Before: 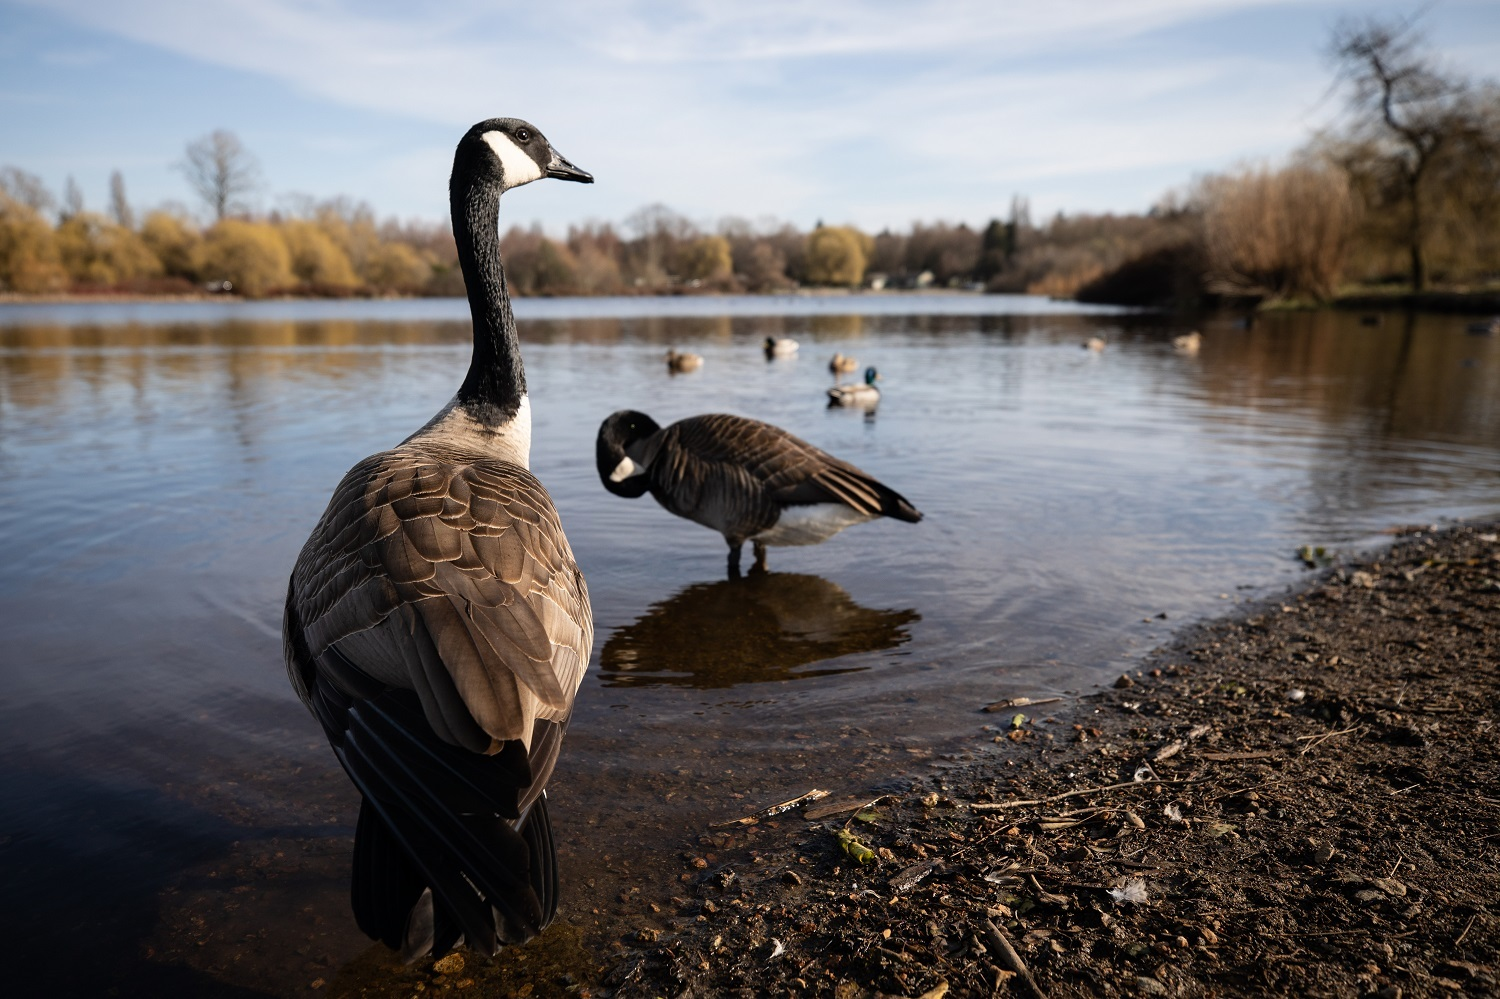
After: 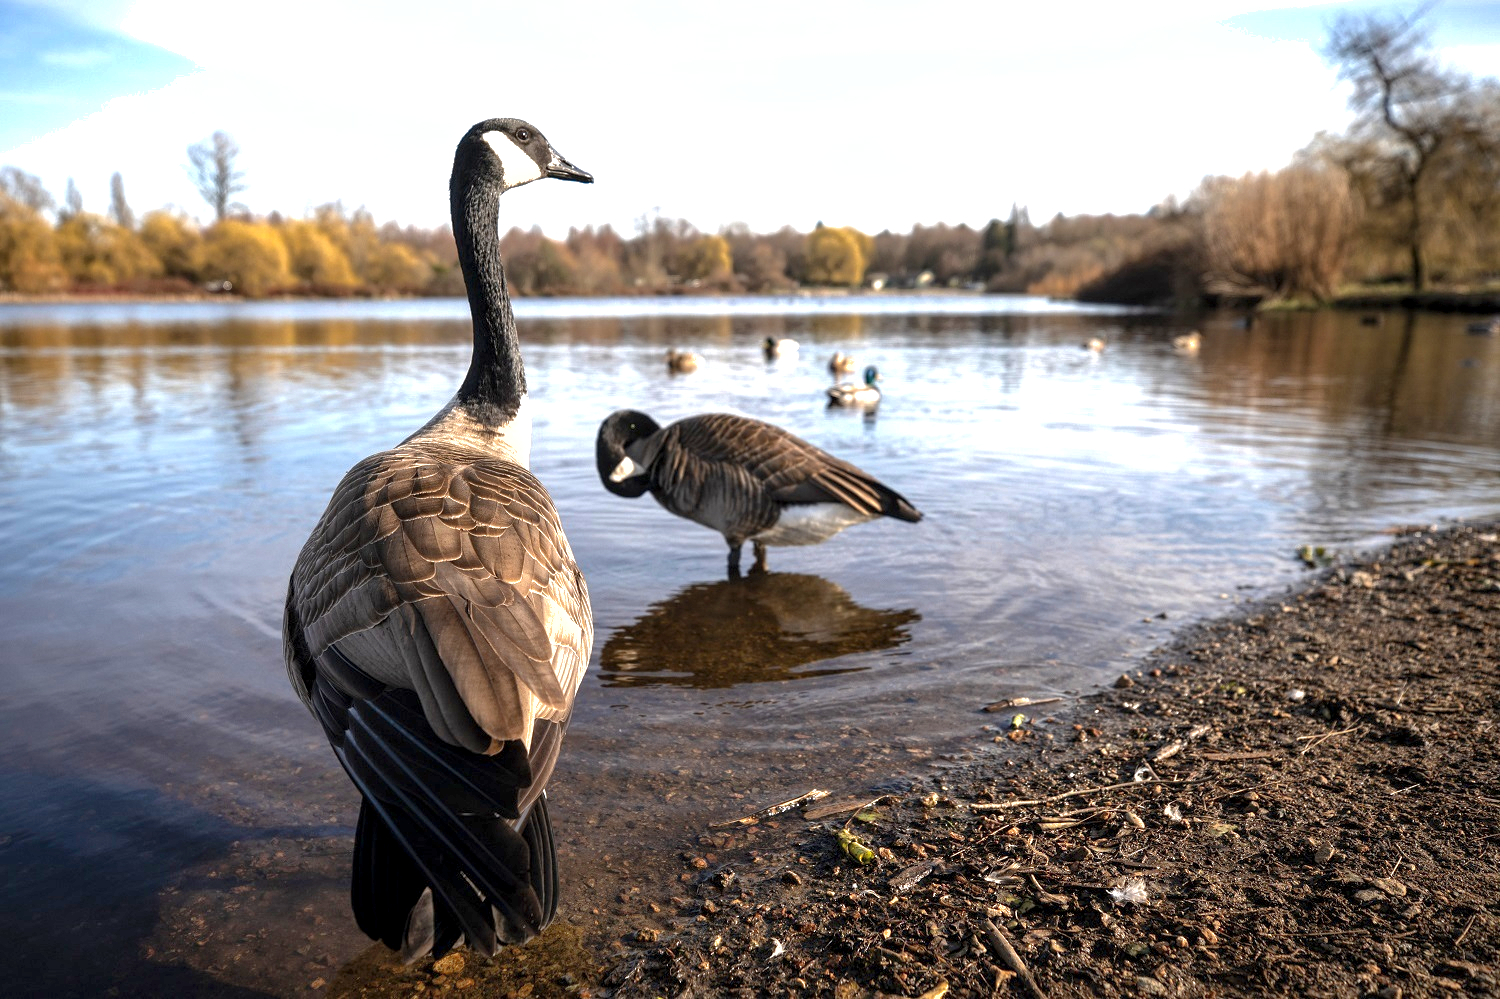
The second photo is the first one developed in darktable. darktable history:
local contrast: highlights 98%, shadows 88%, detail 160%, midtone range 0.2
color zones: curves: ch0 [(0.068, 0.464) (0.25, 0.5) (0.48, 0.508) (0.75, 0.536) (0.886, 0.476) (0.967, 0.456)]; ch1 [(0.066, 0.456) (0.25, 0.5) (0.616, 0.508) (0.746, 0.56) (0.934, 0.444)]
shadows and highlights: on, module defaults
exposure: black level correction 0, exposure 1.001 EV, compensate exposure bias true, compensate highlight preservation false
